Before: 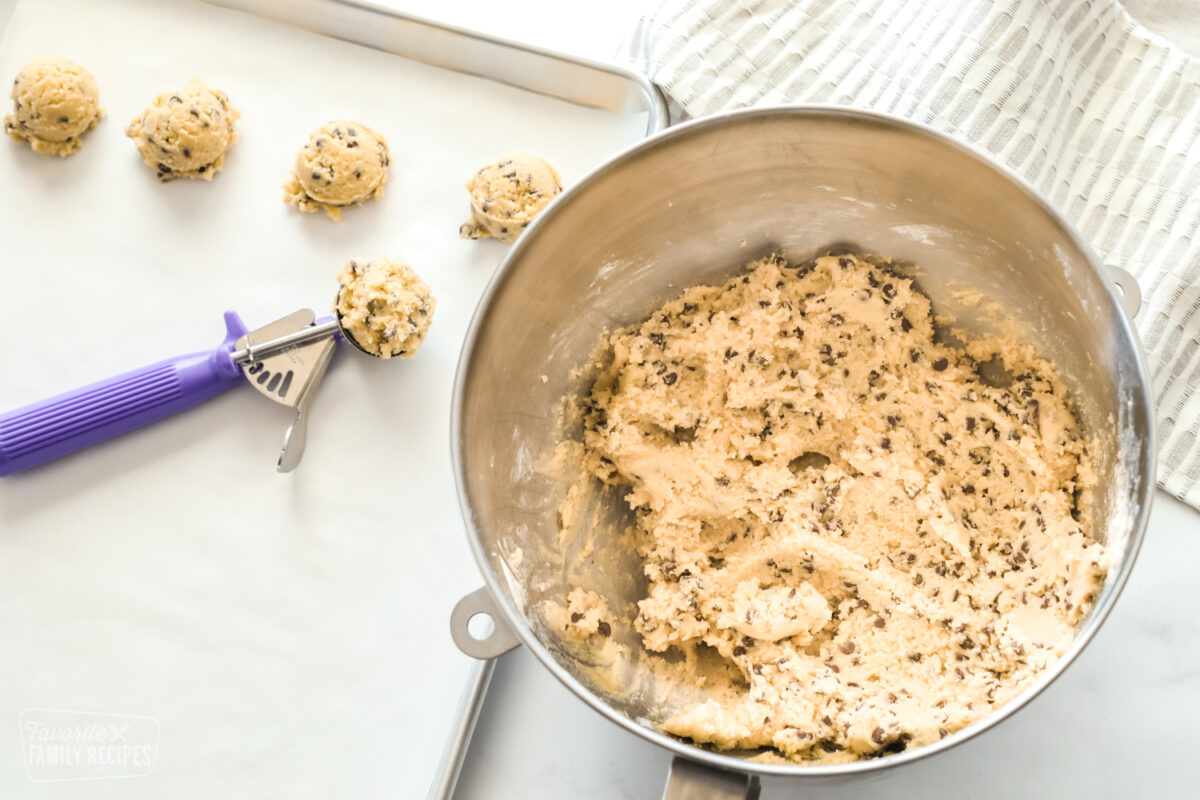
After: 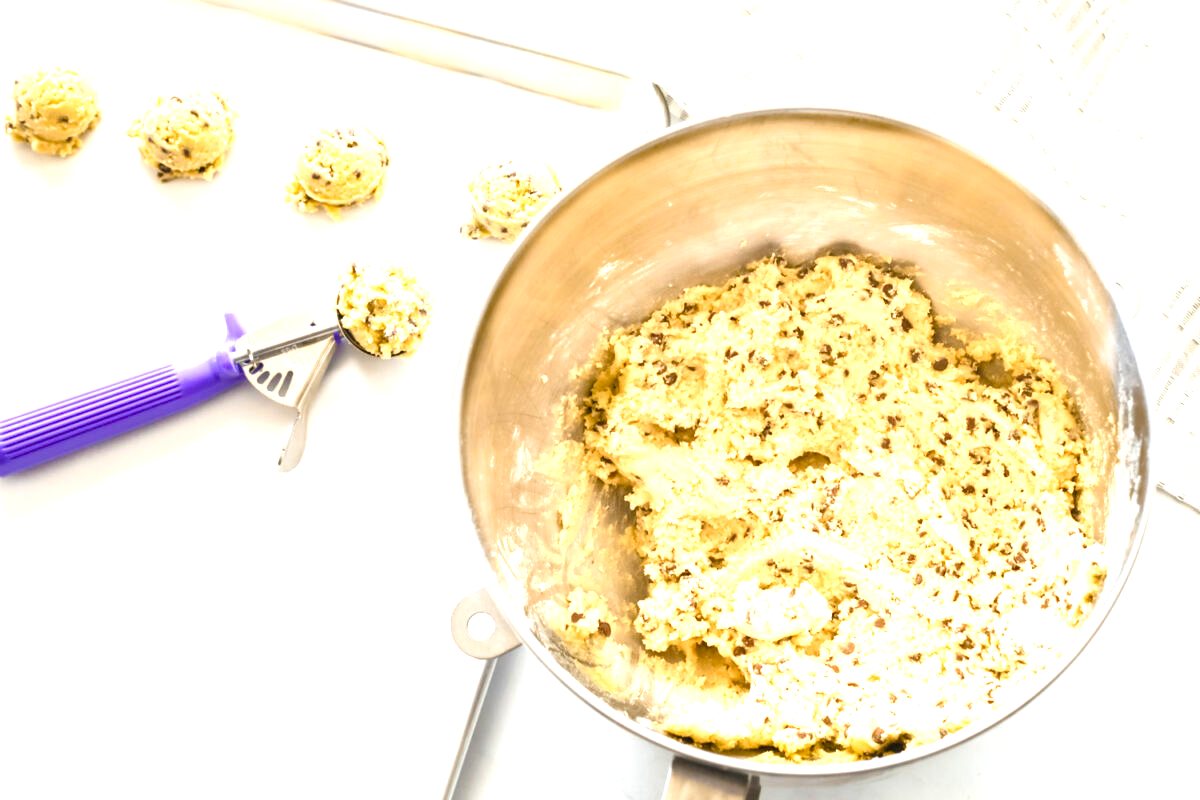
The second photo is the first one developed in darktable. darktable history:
exposure: exposure 1 EV, compensate highlight preservation false
color balance rgb: linear chroma grading › global chroma 15.149%, perceptual saturation grading › global saturation 20%, perceptual saturation grading › highlights -25.348%, perceptual saturation grading › shadows 50.119%
